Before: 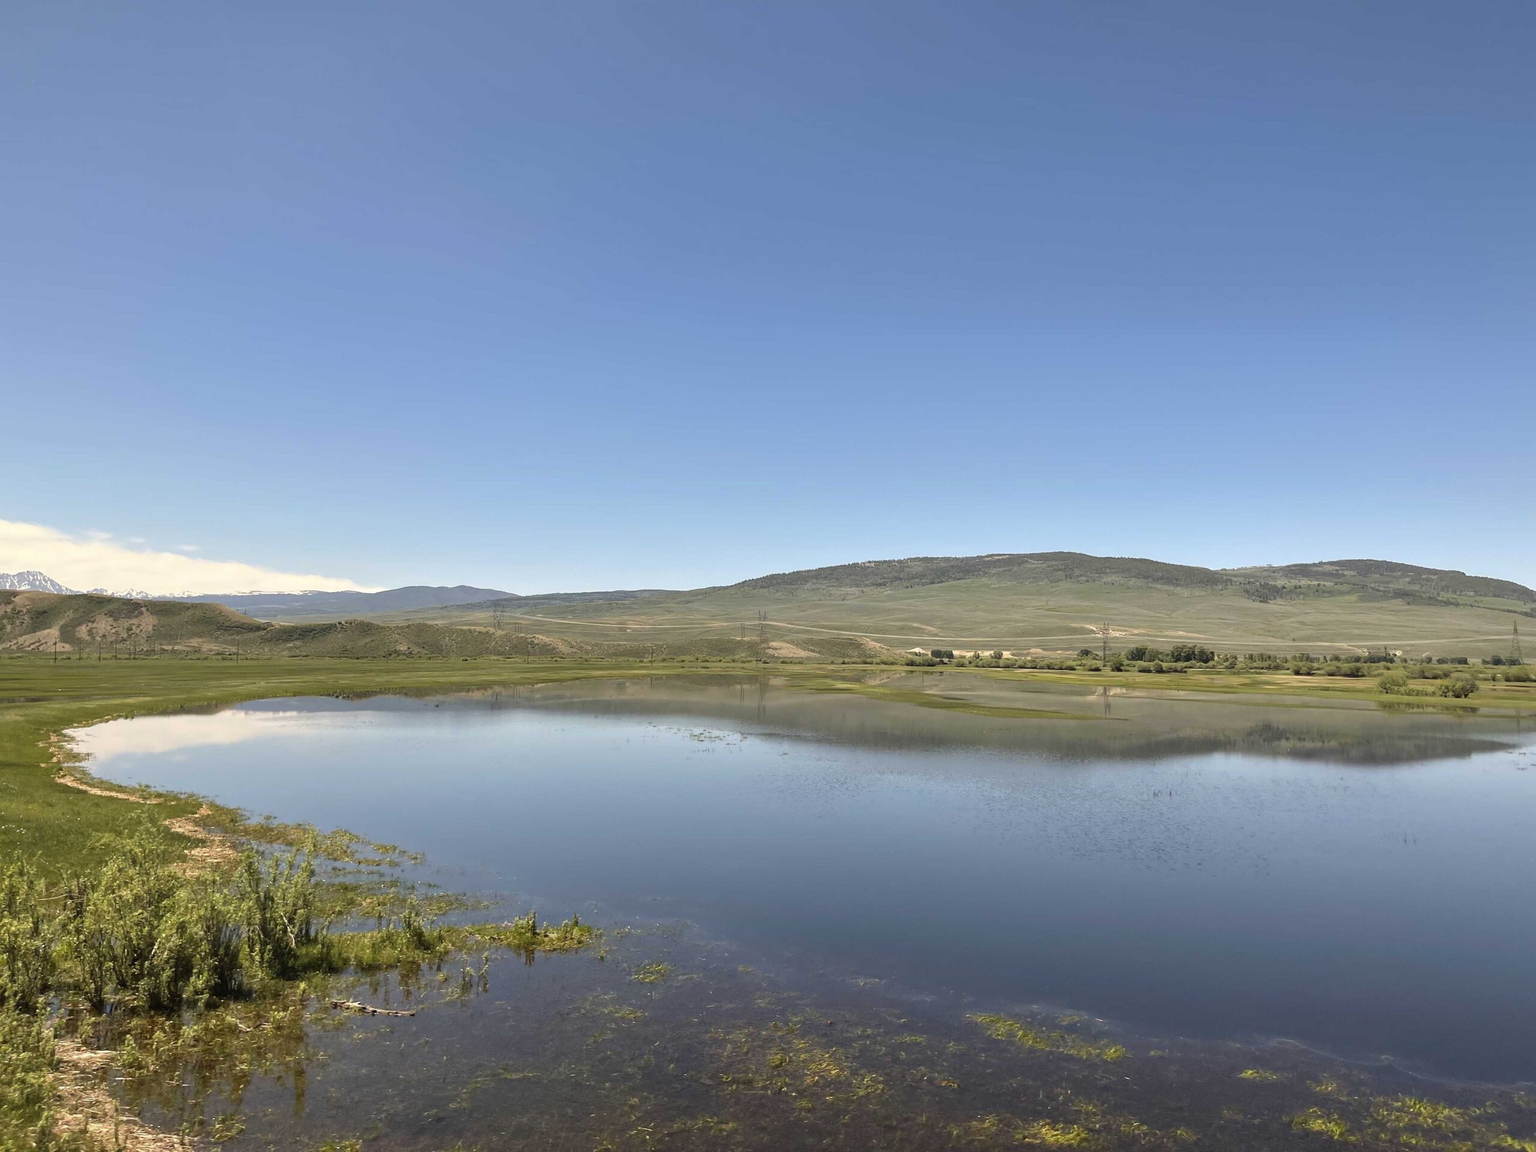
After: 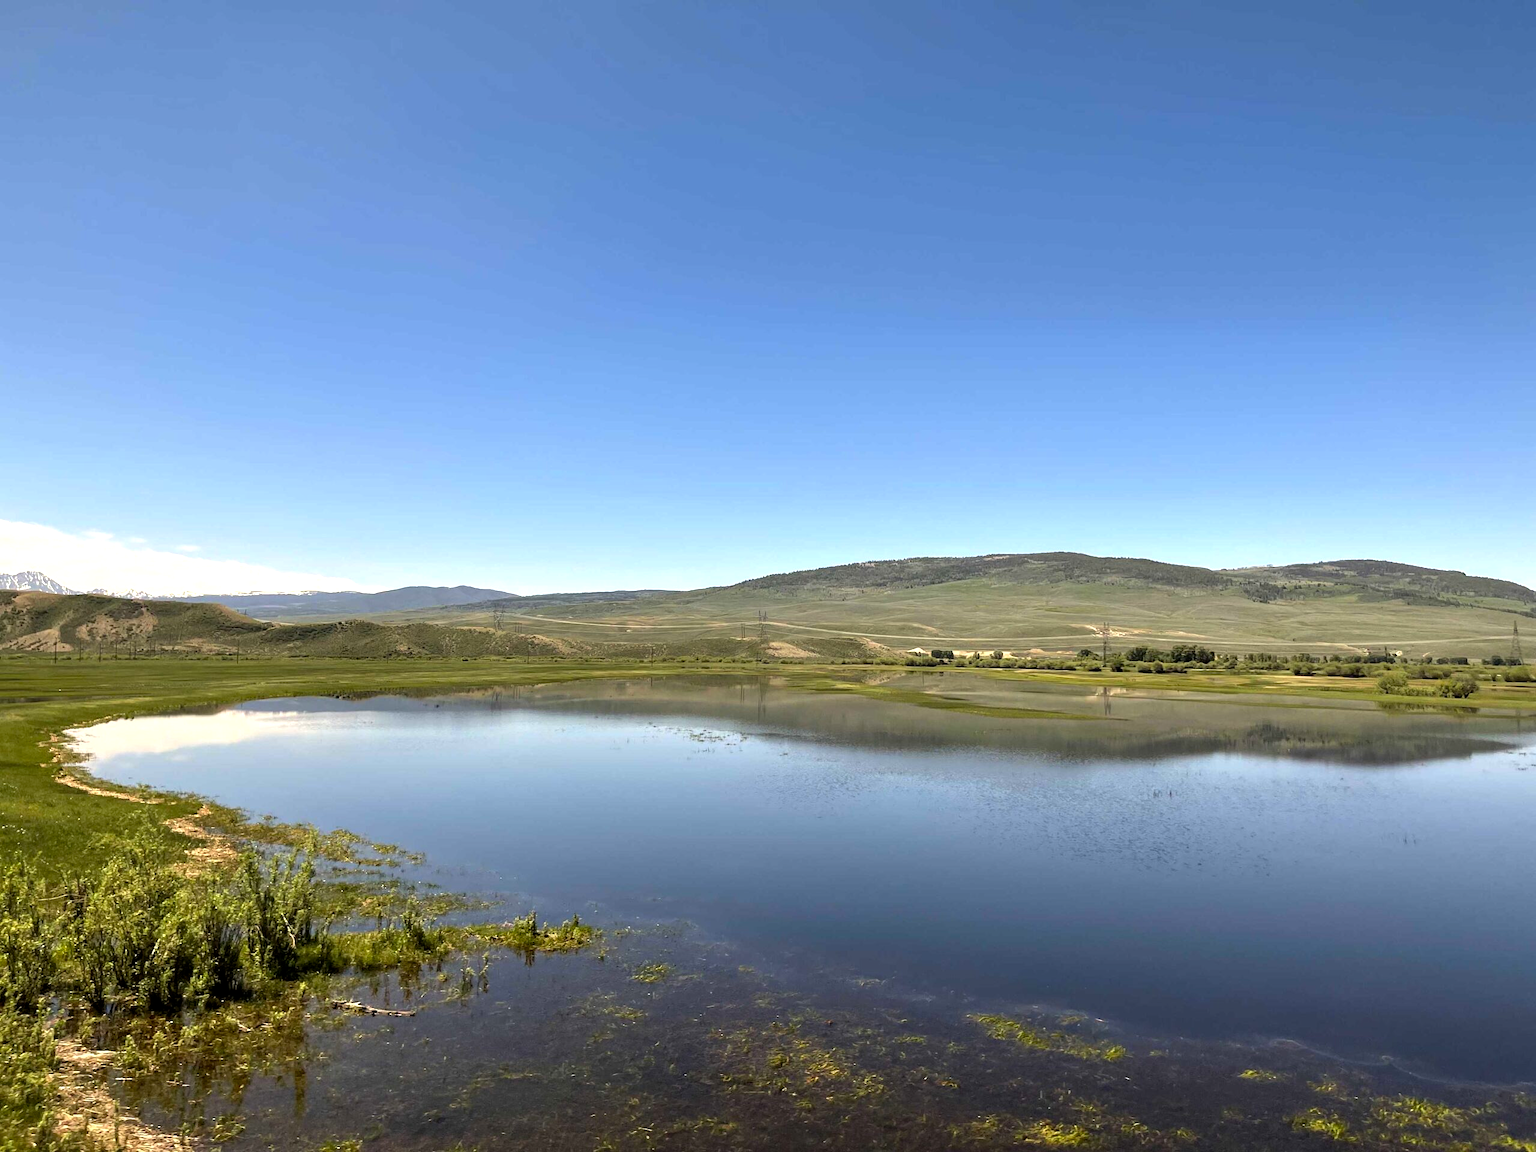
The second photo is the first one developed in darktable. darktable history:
color balance: lift [0.991, 1, 1, 1], gamma [0.996, 1, 1, 1], input saturation 98.52%, contrast 20.34%, output saturation 103.72%
